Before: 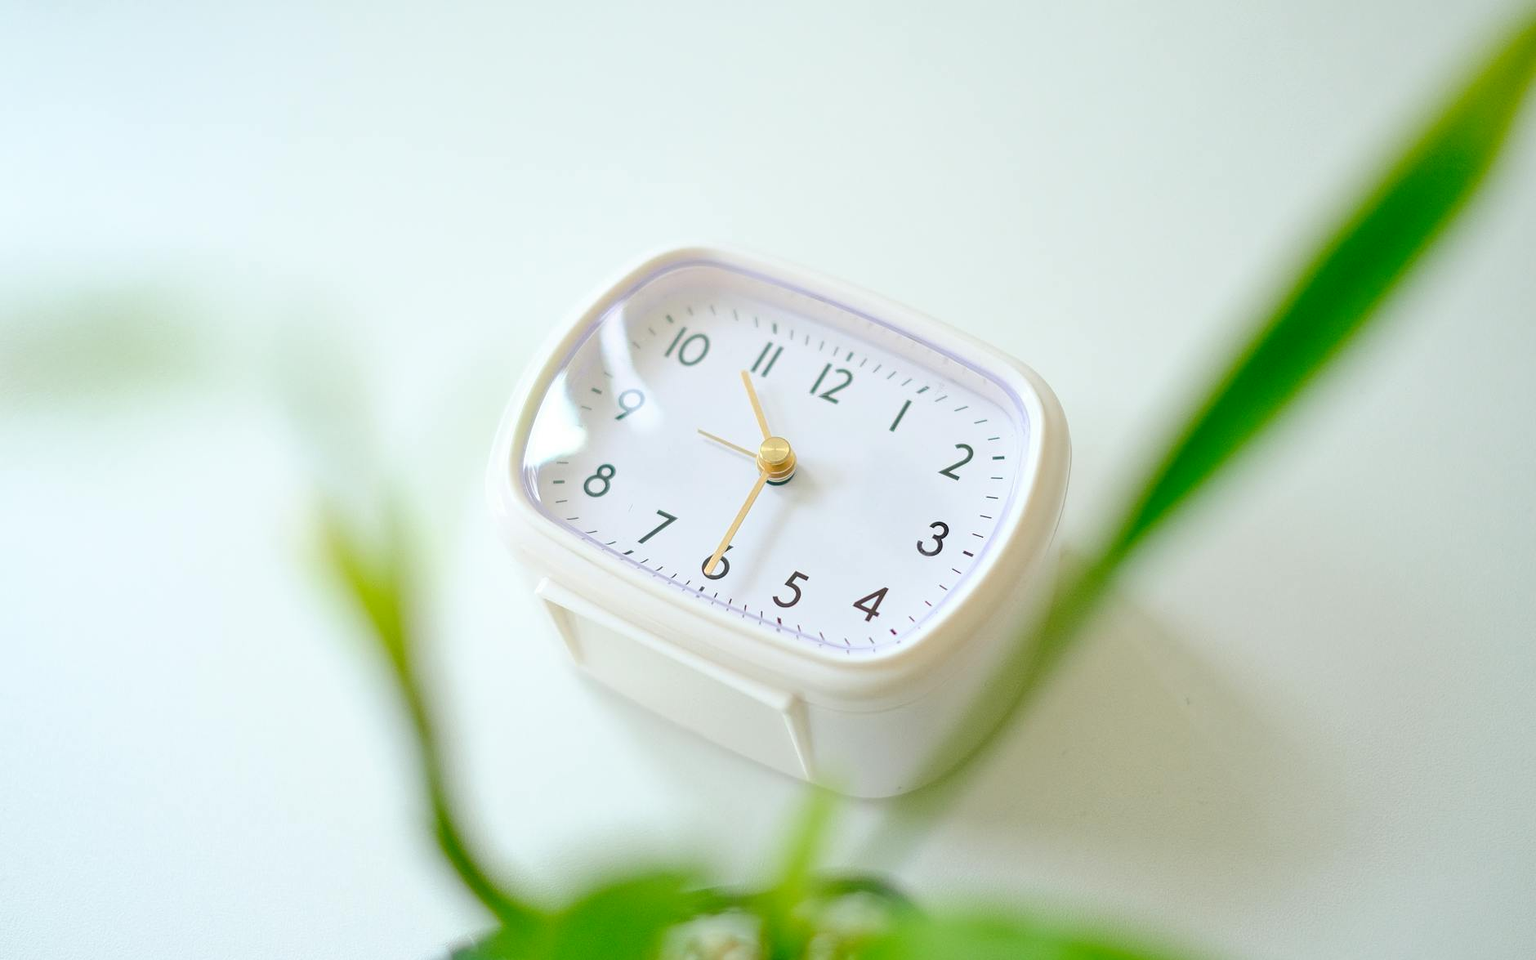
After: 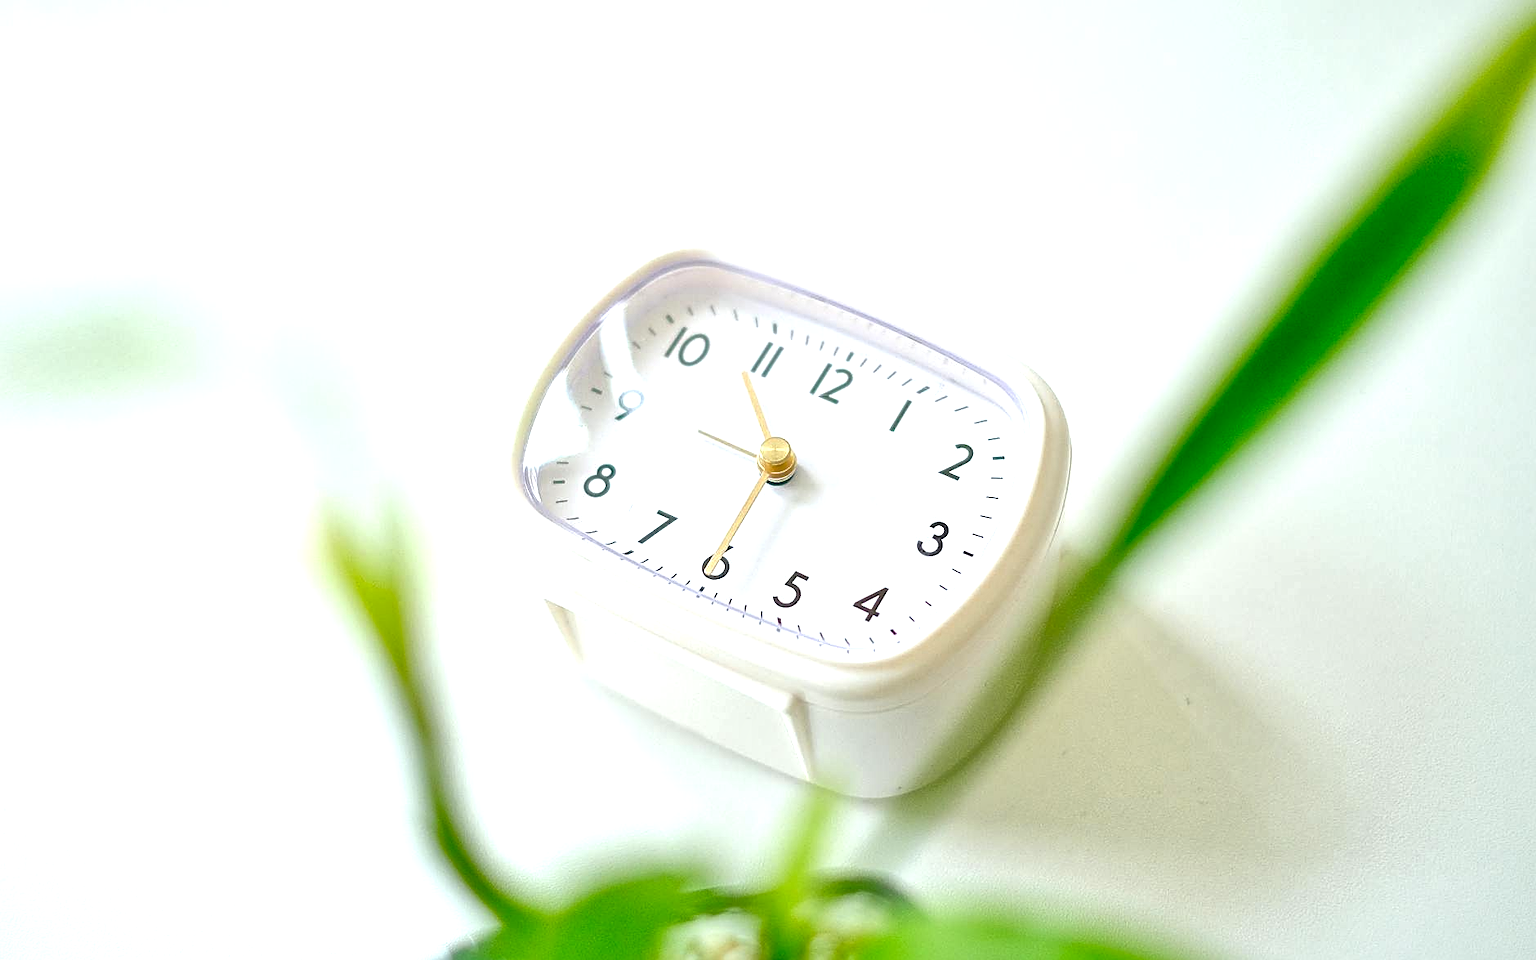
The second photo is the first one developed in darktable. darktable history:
sharpen: on, module defaults
local contrast: mode bilateral grid, contrast 20, coarseness 50, detail 171%, midtone range 0.2
exposure: black level correction 0.001, exposure 0.5 EV, compensate exposure bias true, compensate highlight preservation false
tone equalizer: on, module defaults
